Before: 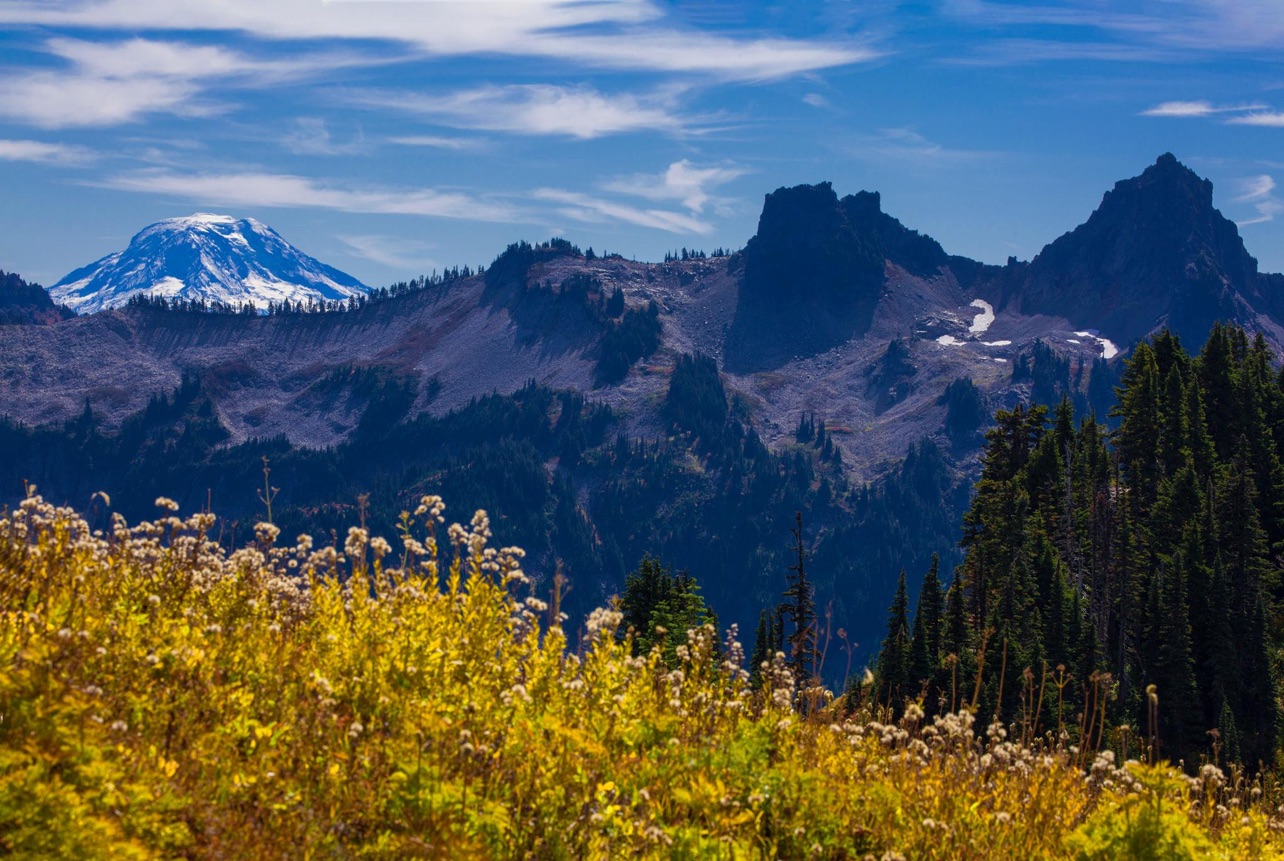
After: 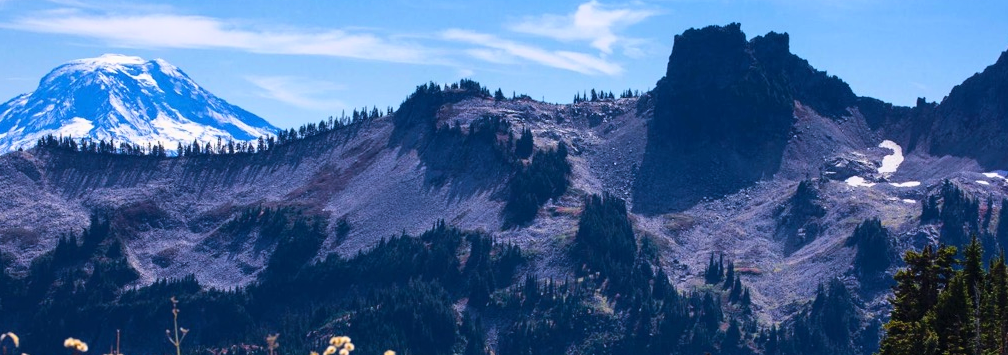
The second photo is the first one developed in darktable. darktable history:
crop: left 7.106%, top 18.527%, right 14.367%, bottom 40.16%
base curve: curves: ch0 [(0, 0) (0.028, 0.03) (0.121, 0.232) (0.46, 0.748) (0.859, 0.968) (1, 1)]
